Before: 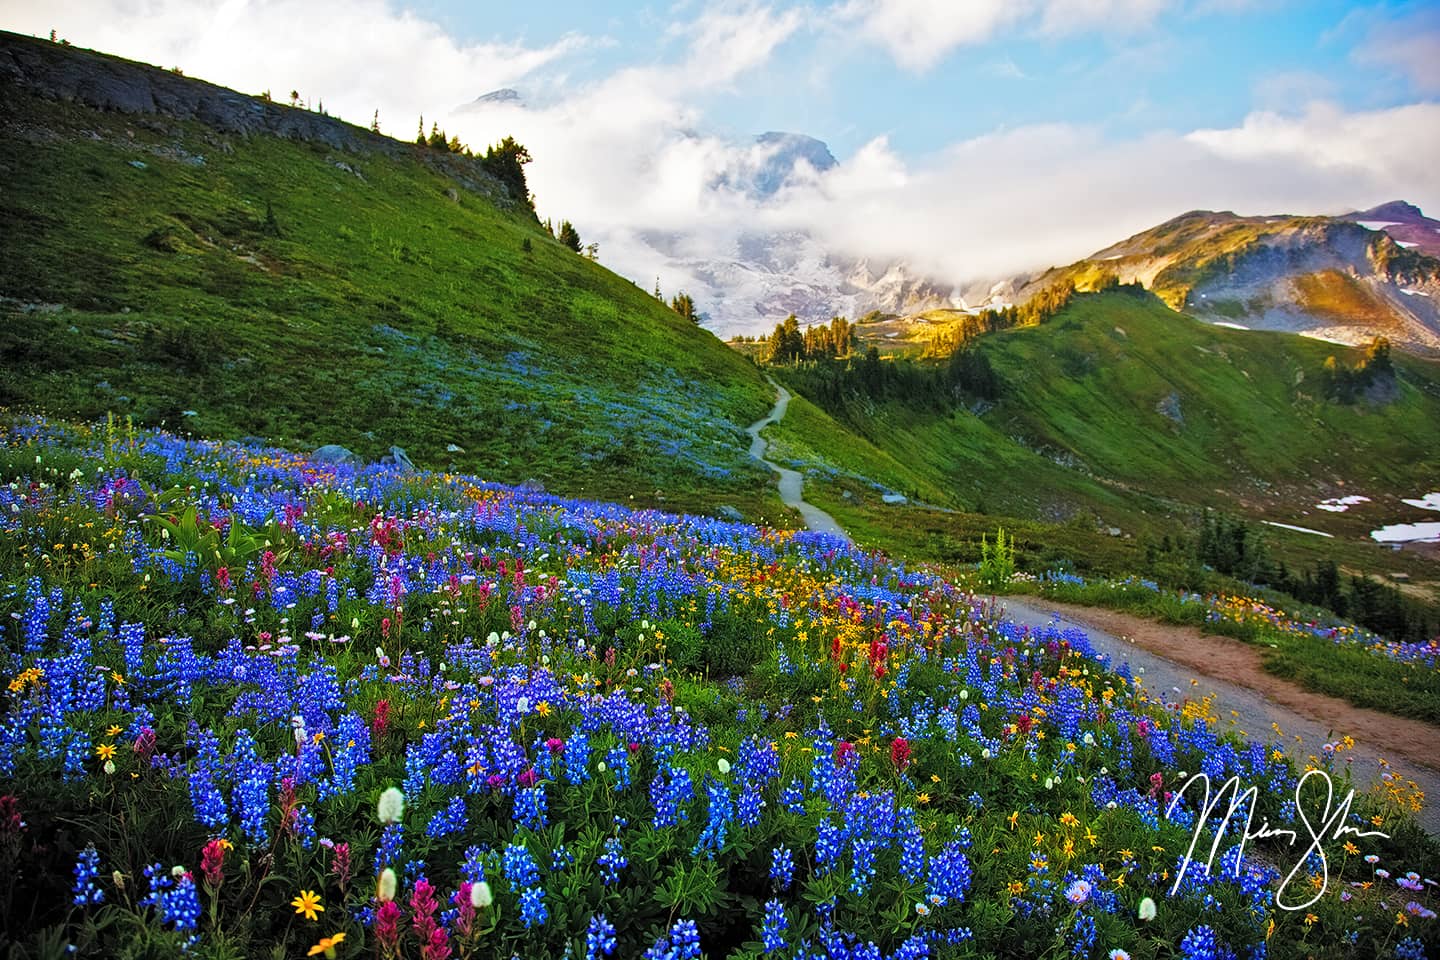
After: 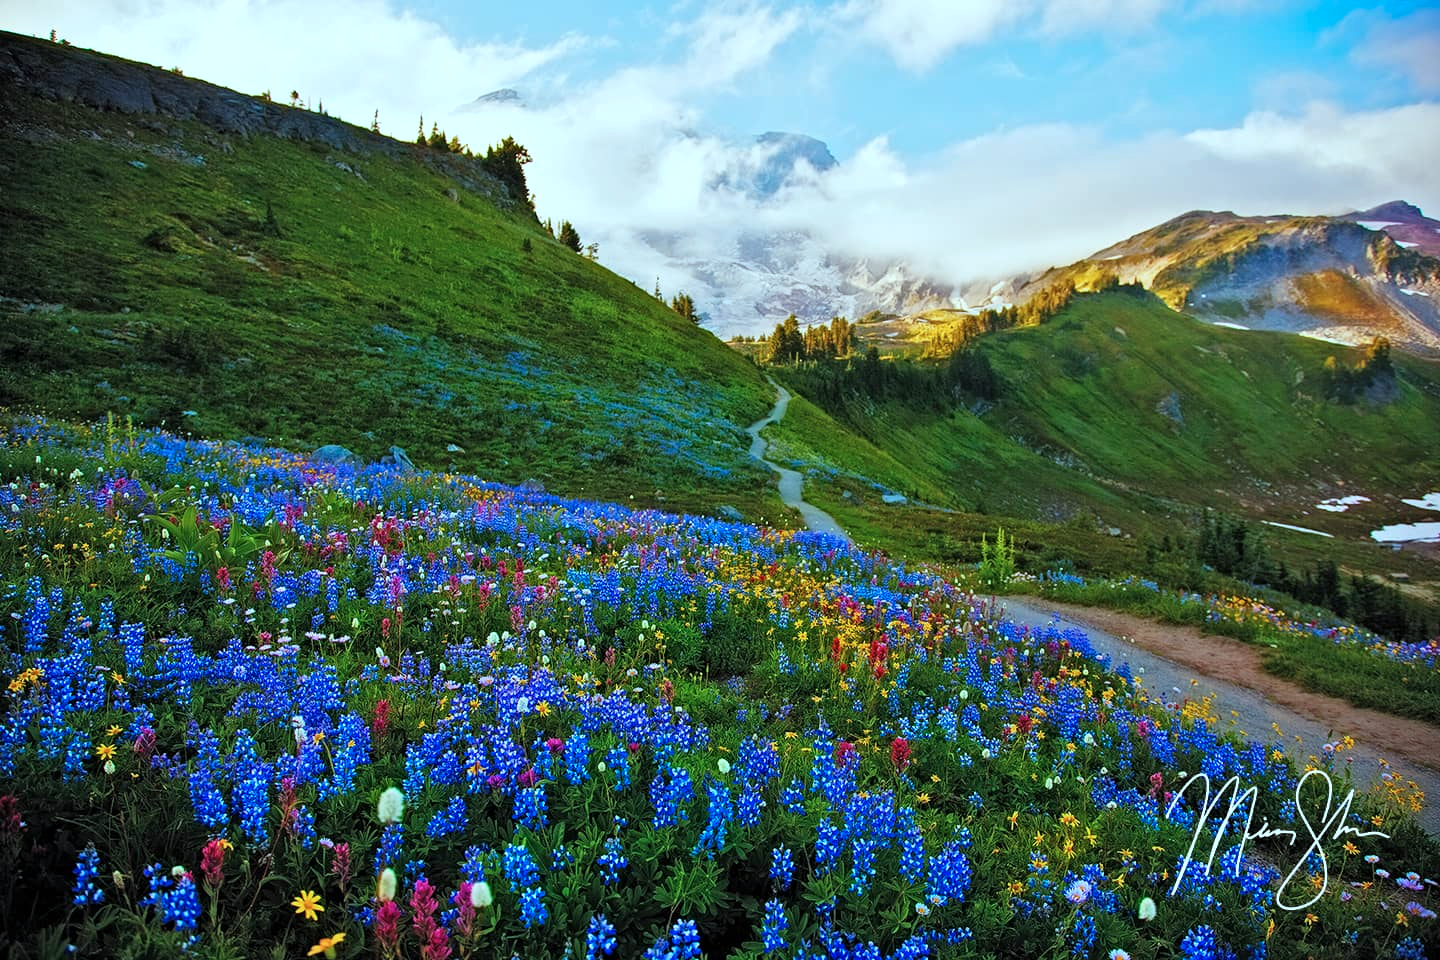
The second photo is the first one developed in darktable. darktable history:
color correction: highlights a* -10.23, highlights b* -9.84
